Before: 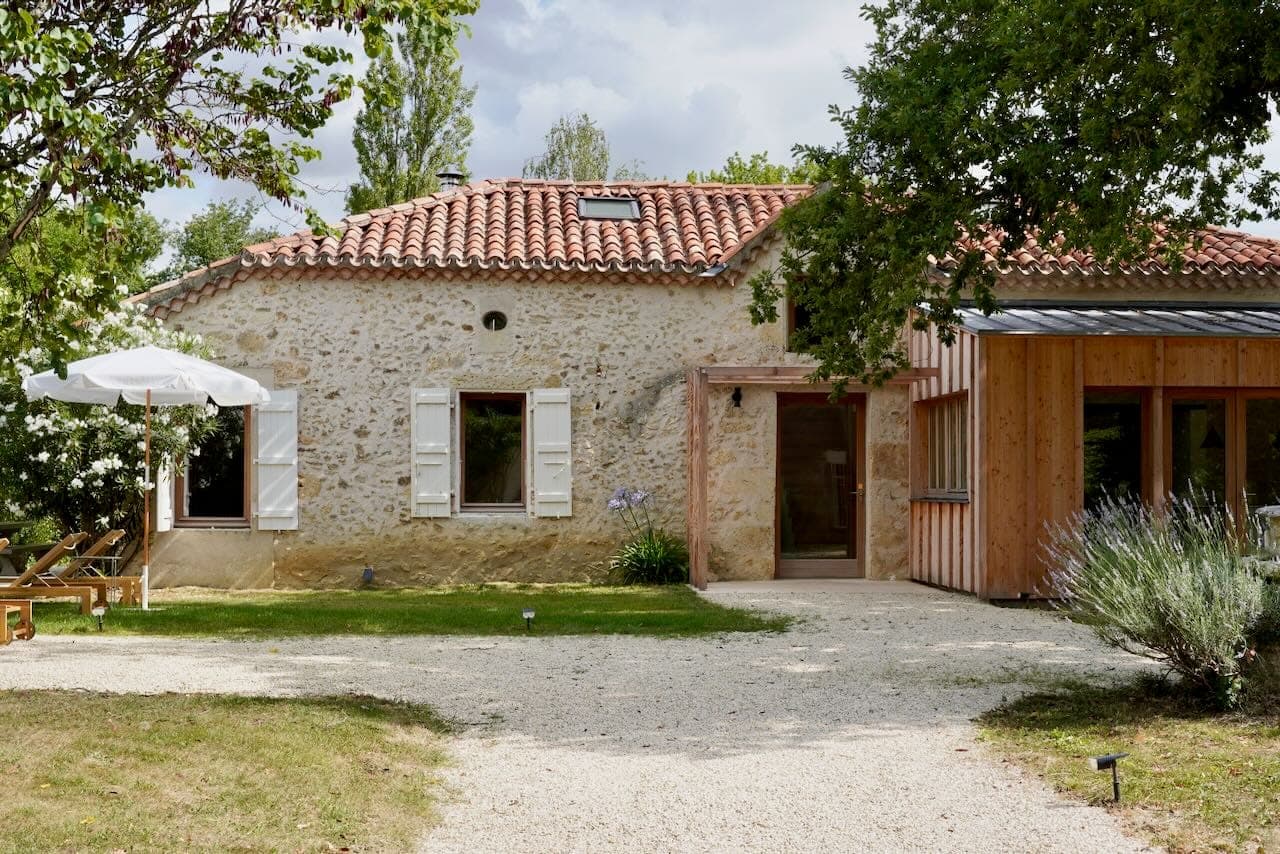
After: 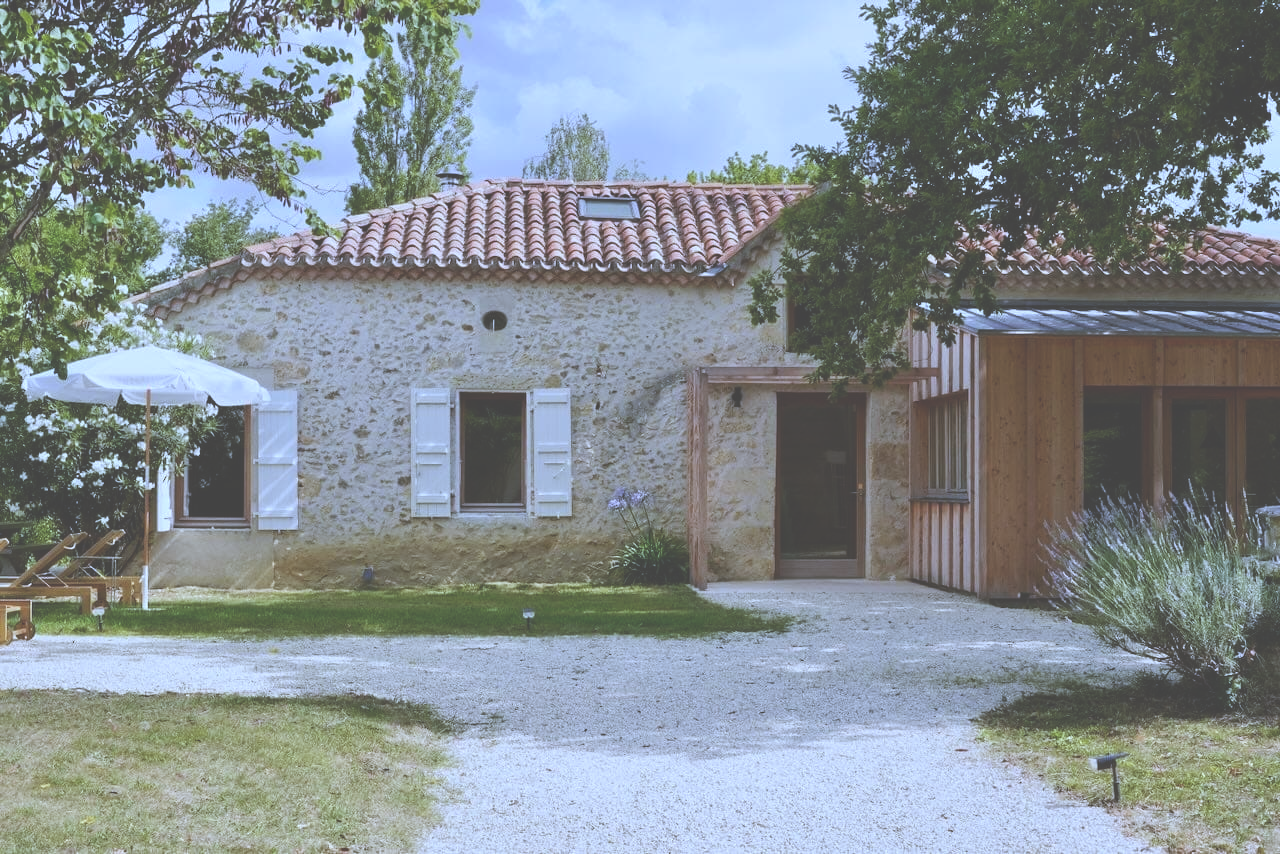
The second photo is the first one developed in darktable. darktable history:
exposure: black level correction -0.062, exposure -0.05 EV, compensate highlight preservation false
white balance: red 0.871, blue 1.249
